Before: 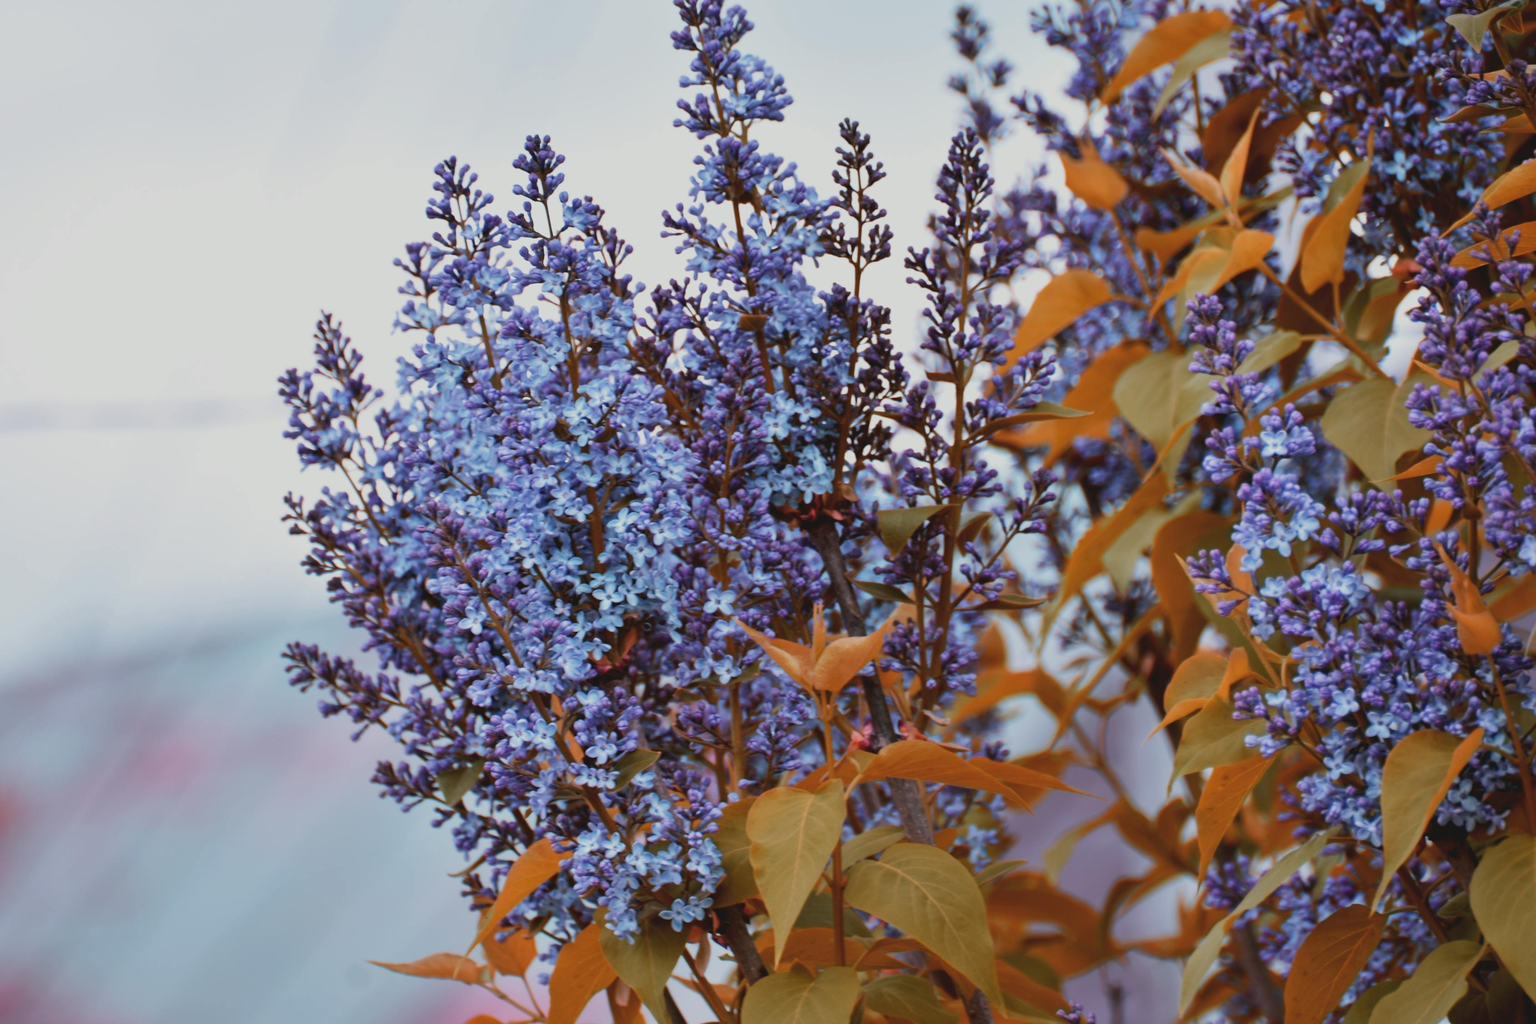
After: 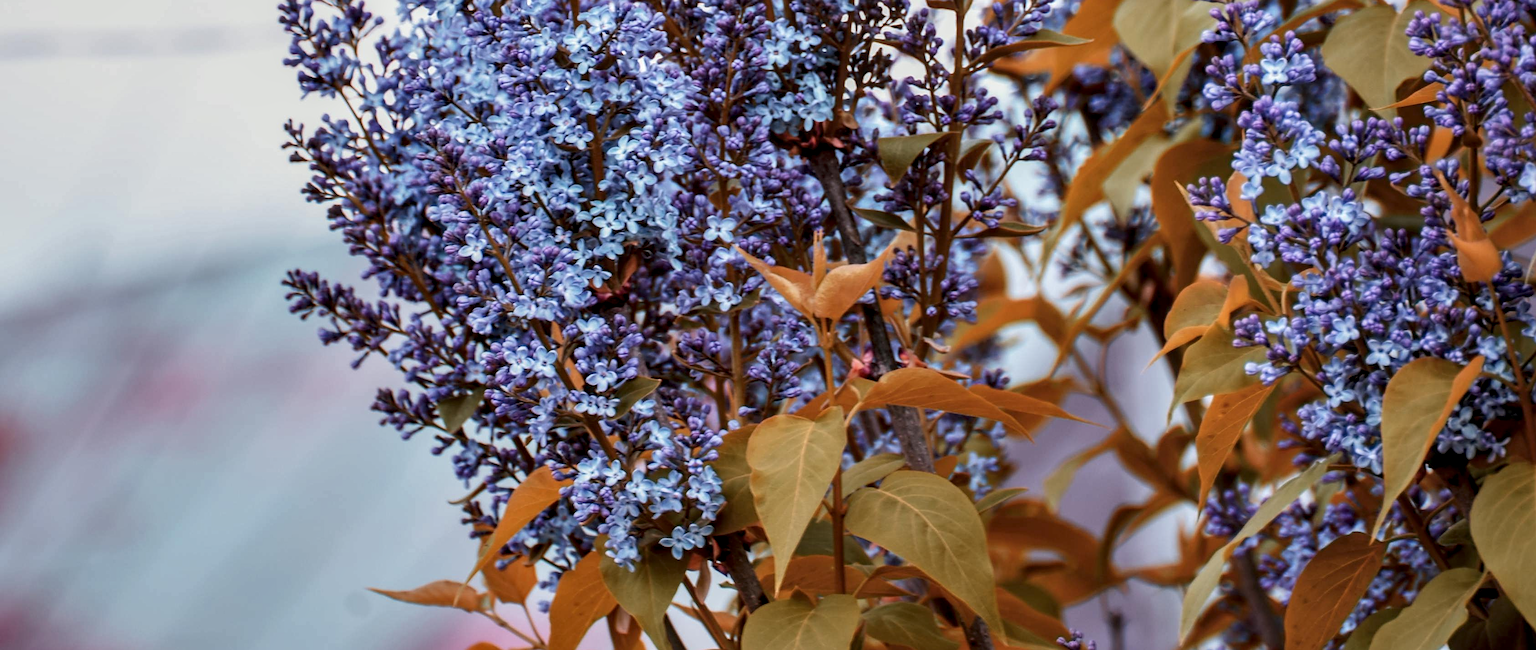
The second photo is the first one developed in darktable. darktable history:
crop and rotate: top 36.435%
sharpen: on, module defaults
local contrast: detail 160%
